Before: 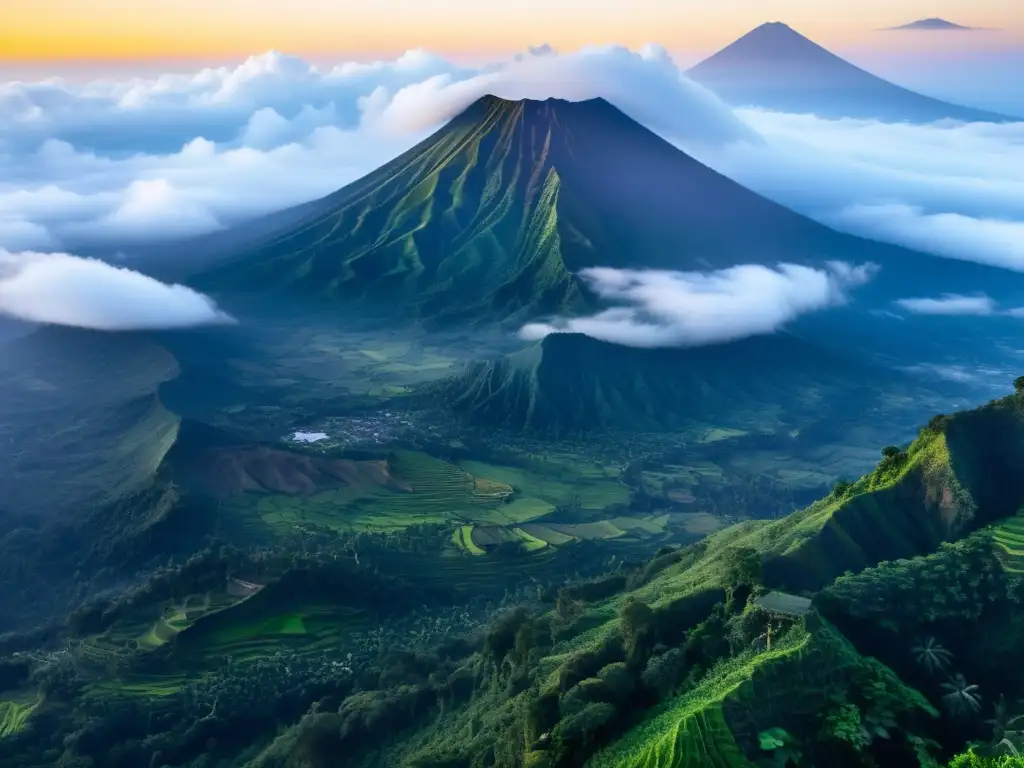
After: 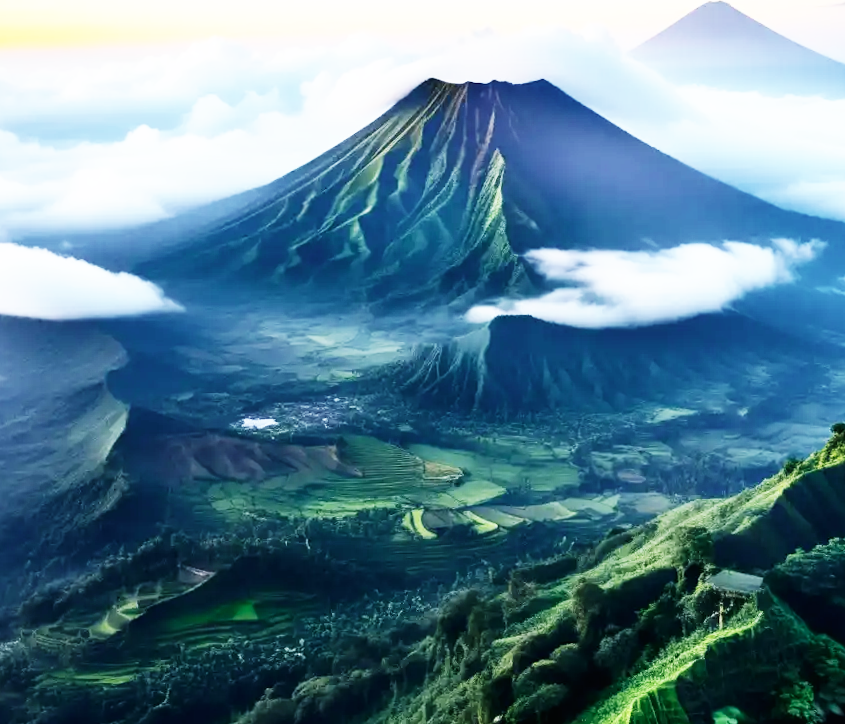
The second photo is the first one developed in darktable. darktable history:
crop and rotate: angle 0.945°, left 4.111%, top 1.194%, right 11.529%, bottom 2.371%
contrast brightness saturation: contrast 0.102, saturation -0.281
base curve: curves: ch0 [(0, 0) (0.007, 0.004) (0.027, 0.03) (0.046, 0.07) (0.207, 0.54) (0.442, 0.872) (0.673, 0.972) (1, 1)], preserve colors none
